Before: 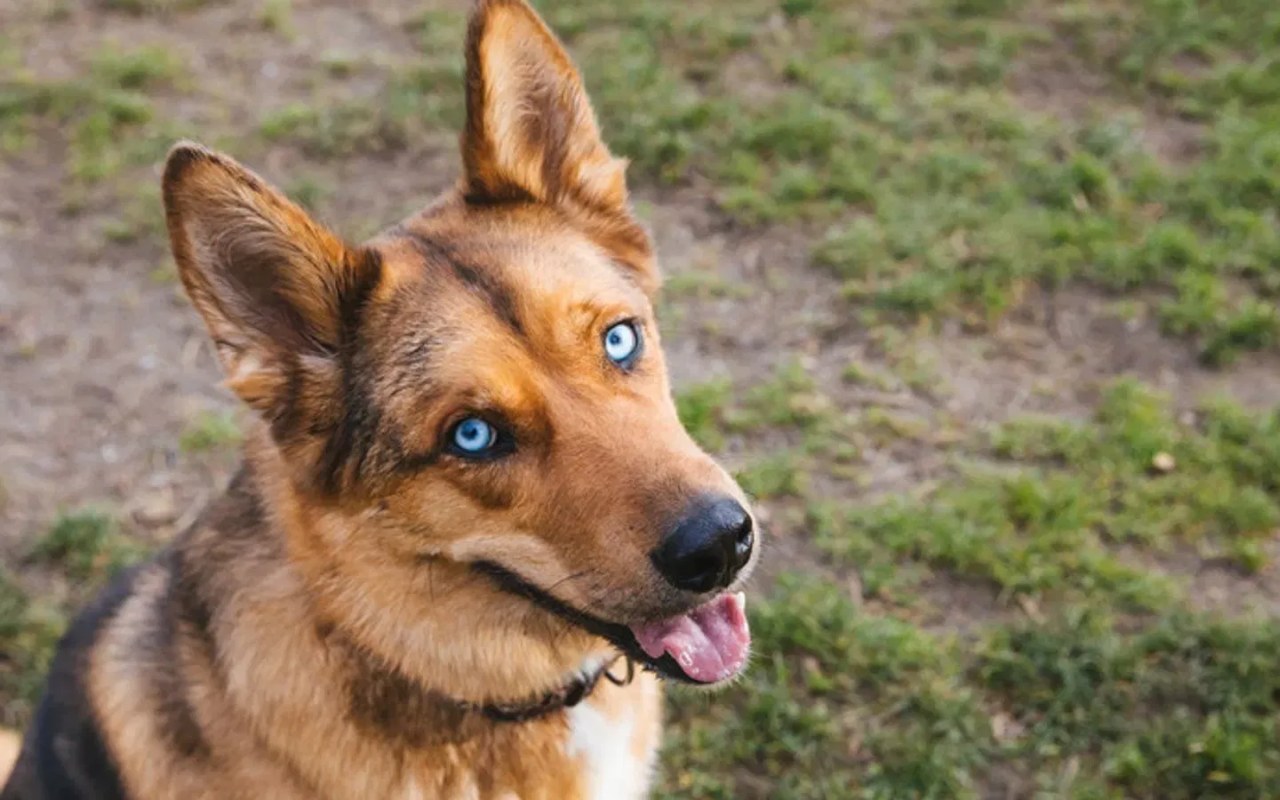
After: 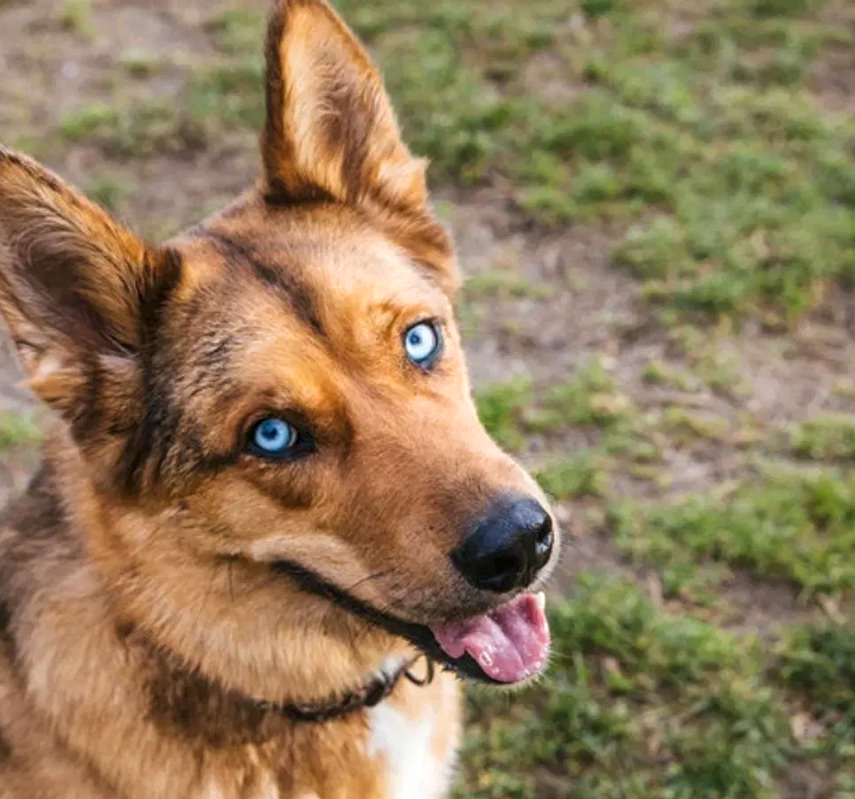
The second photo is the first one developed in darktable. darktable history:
local contrast: on, module defaults
crop and rotate: left 15.651%, right 17.53%
velvia: strength 14.59%
